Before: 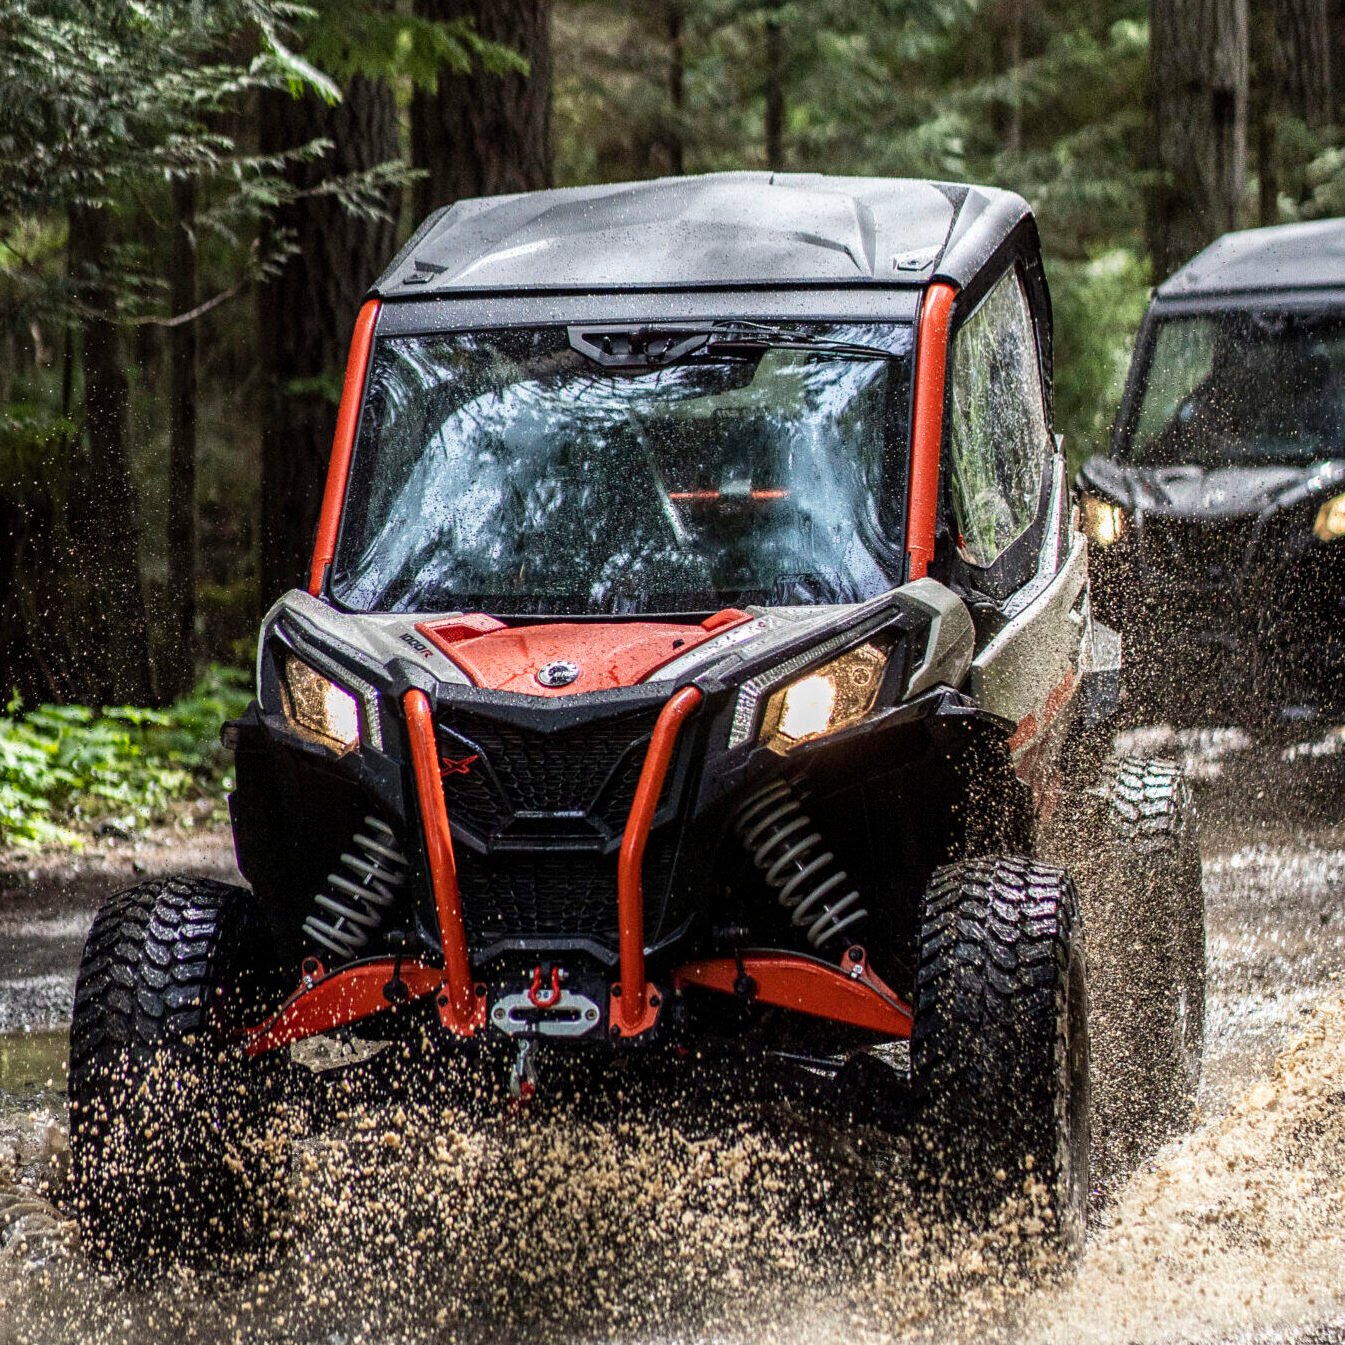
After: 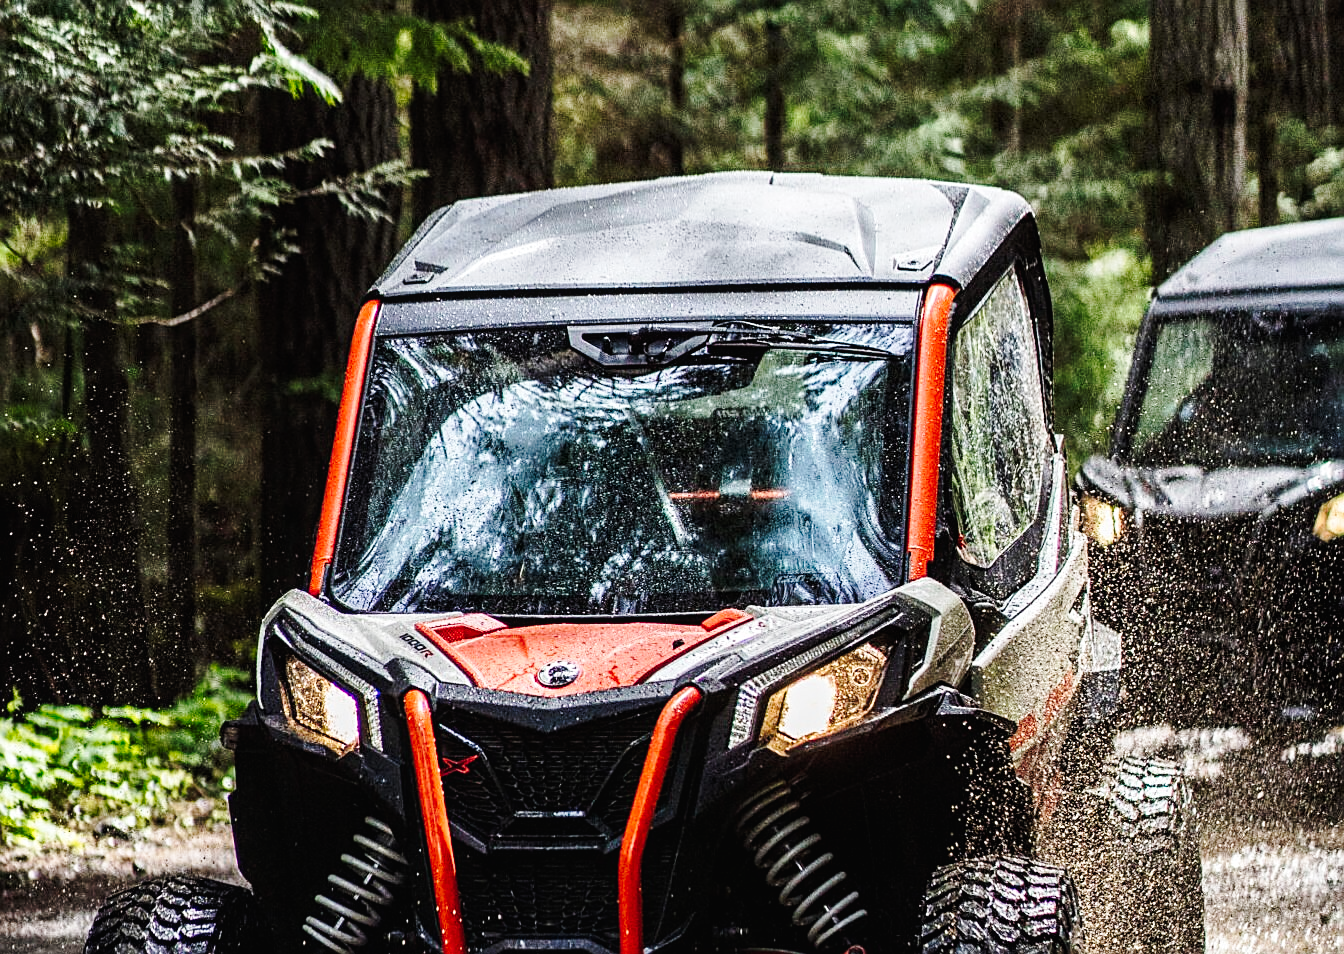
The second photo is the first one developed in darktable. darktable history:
sharpen: on, module defaults
crop: bottom 29.026%
tone curve: curves: ch0 [(0.003, 0.023) (0.071, 0.052) (0.236, 0.197) (0.466, 0.557) (0.644, 0.748) (0.803, 0.88) (0.994, 0.968)]; ch1 [(0, 0) (0.262, 0.227) (0.417, 0.386) (0.469, 0.467) (0.502, 0.498) (0.528, 0.53) (0.573, 0.57) (0.605, 0.621) (0.644, 0.671) (0.686, 0.728) (0.994, 0.987)]; ch2 [(0, 0) (0.262, 0.188) (0.385, 0.353) (0.427, 0.424) (0.495, 0.493) (0.515, 0.534) (0.547, 0.556) (0.589, 0.613) (0.644, 0.748) (1, 1)], preserve colors none
local contrast: highlights 106%, shadows 100%, detail 119%, midtone range 0.2
